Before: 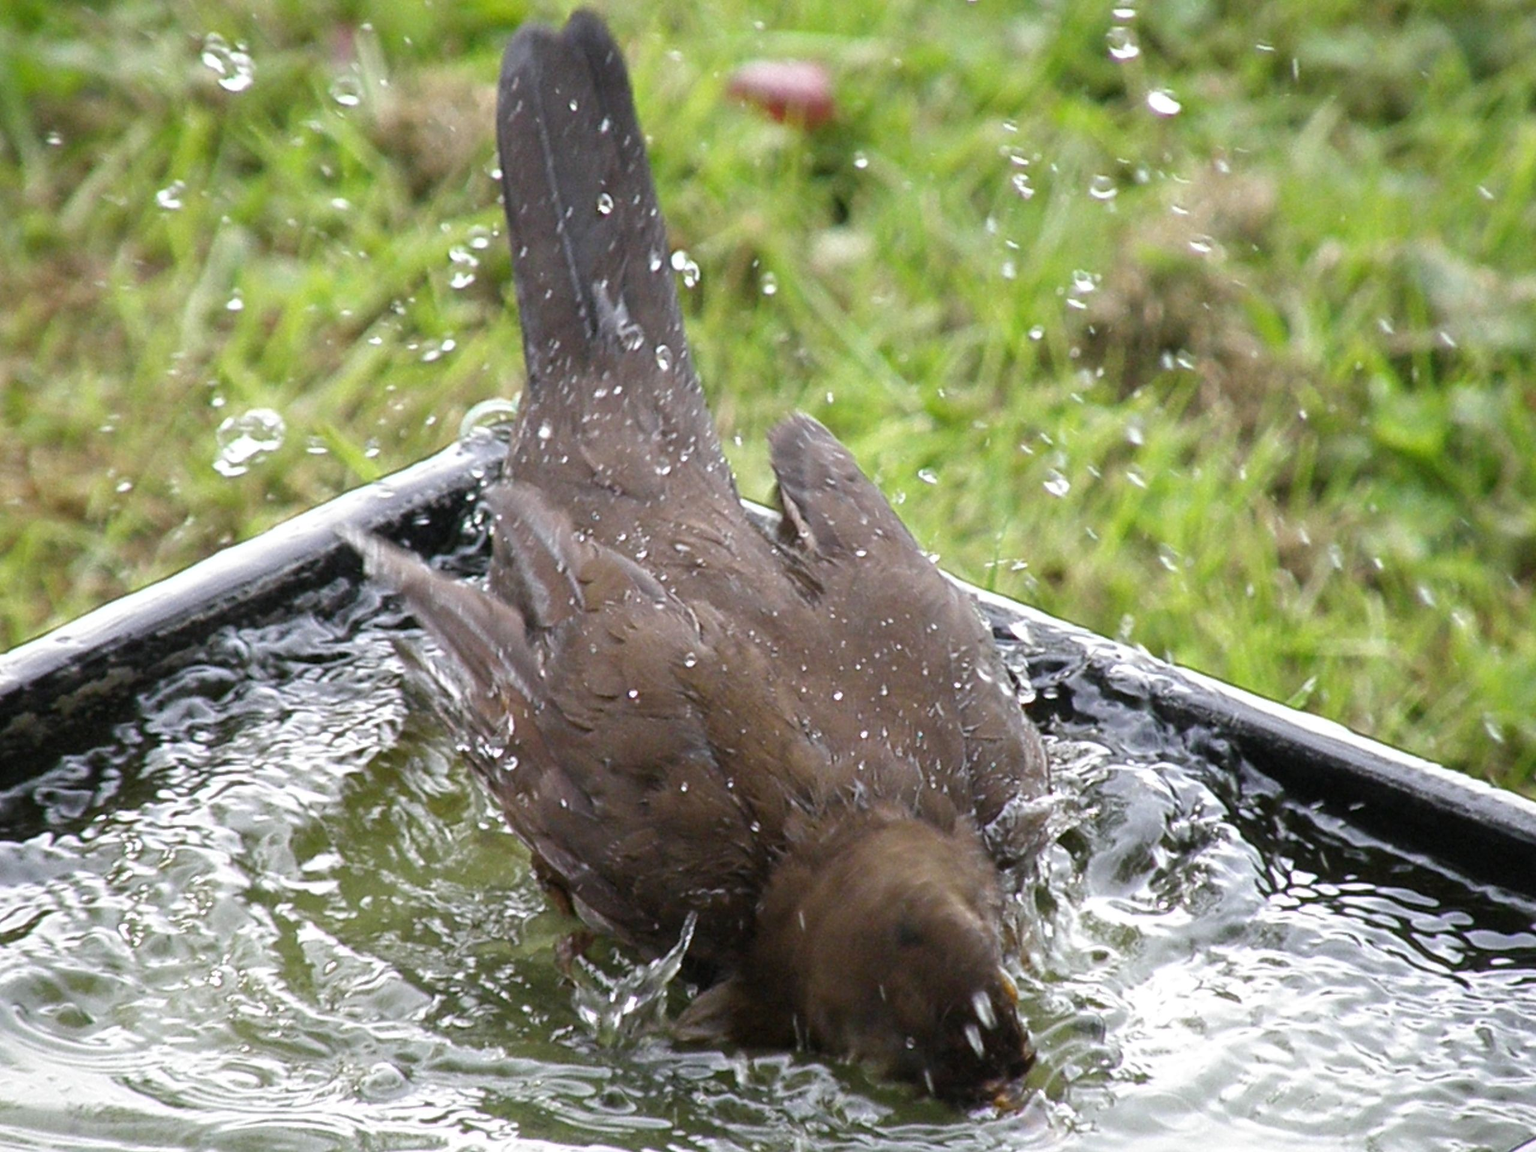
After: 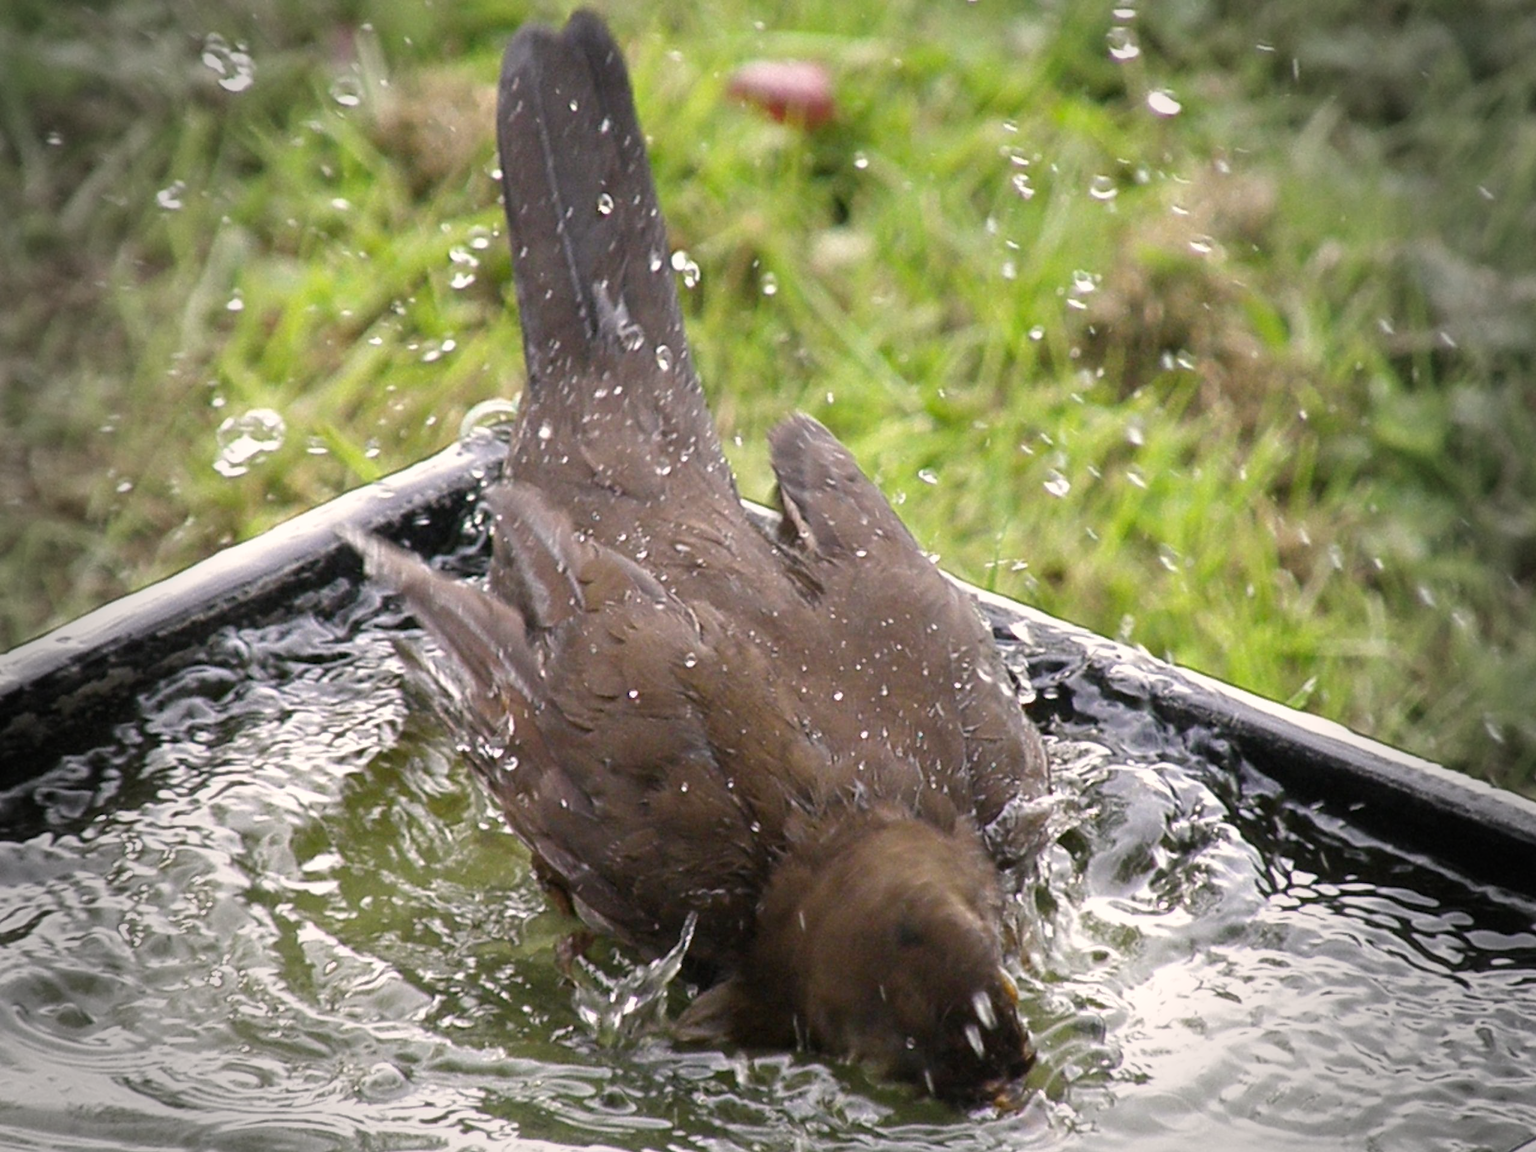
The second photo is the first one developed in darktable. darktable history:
color correction: highlights a* 3.91, highlights b* 5.14
vignetting: fall-off start 68.28%, fall-off radius 29.52%, width/height ratio 0.993, shape 0.858, unbound false
